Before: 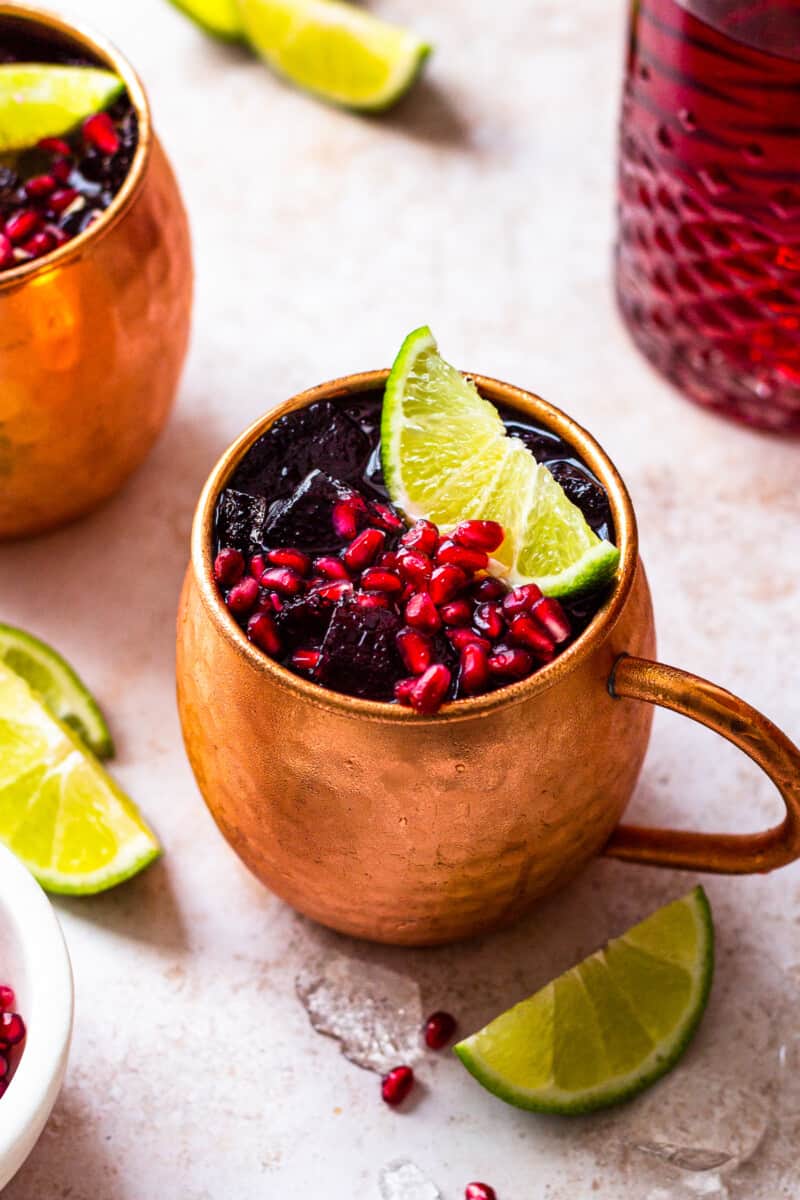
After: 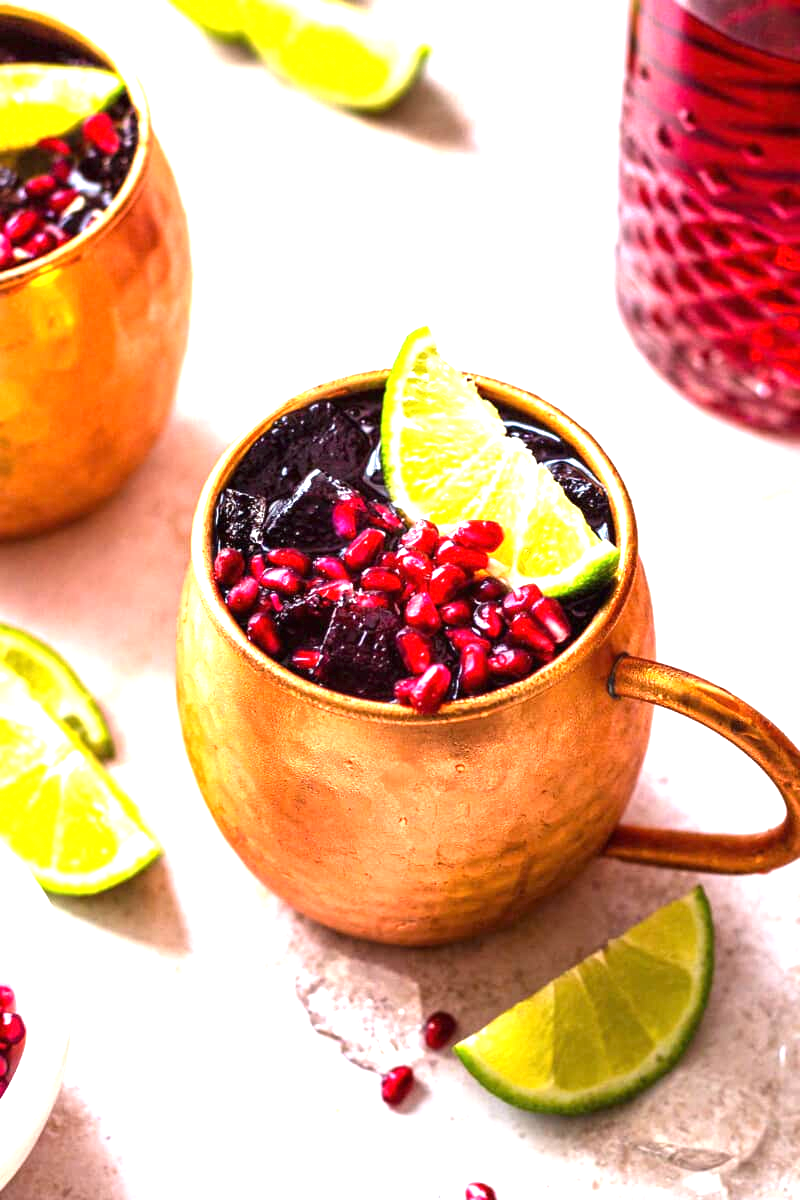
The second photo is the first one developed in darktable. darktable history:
exposure: black level correction 0, exposure 1.295 EV, compensate highlight preservation false
